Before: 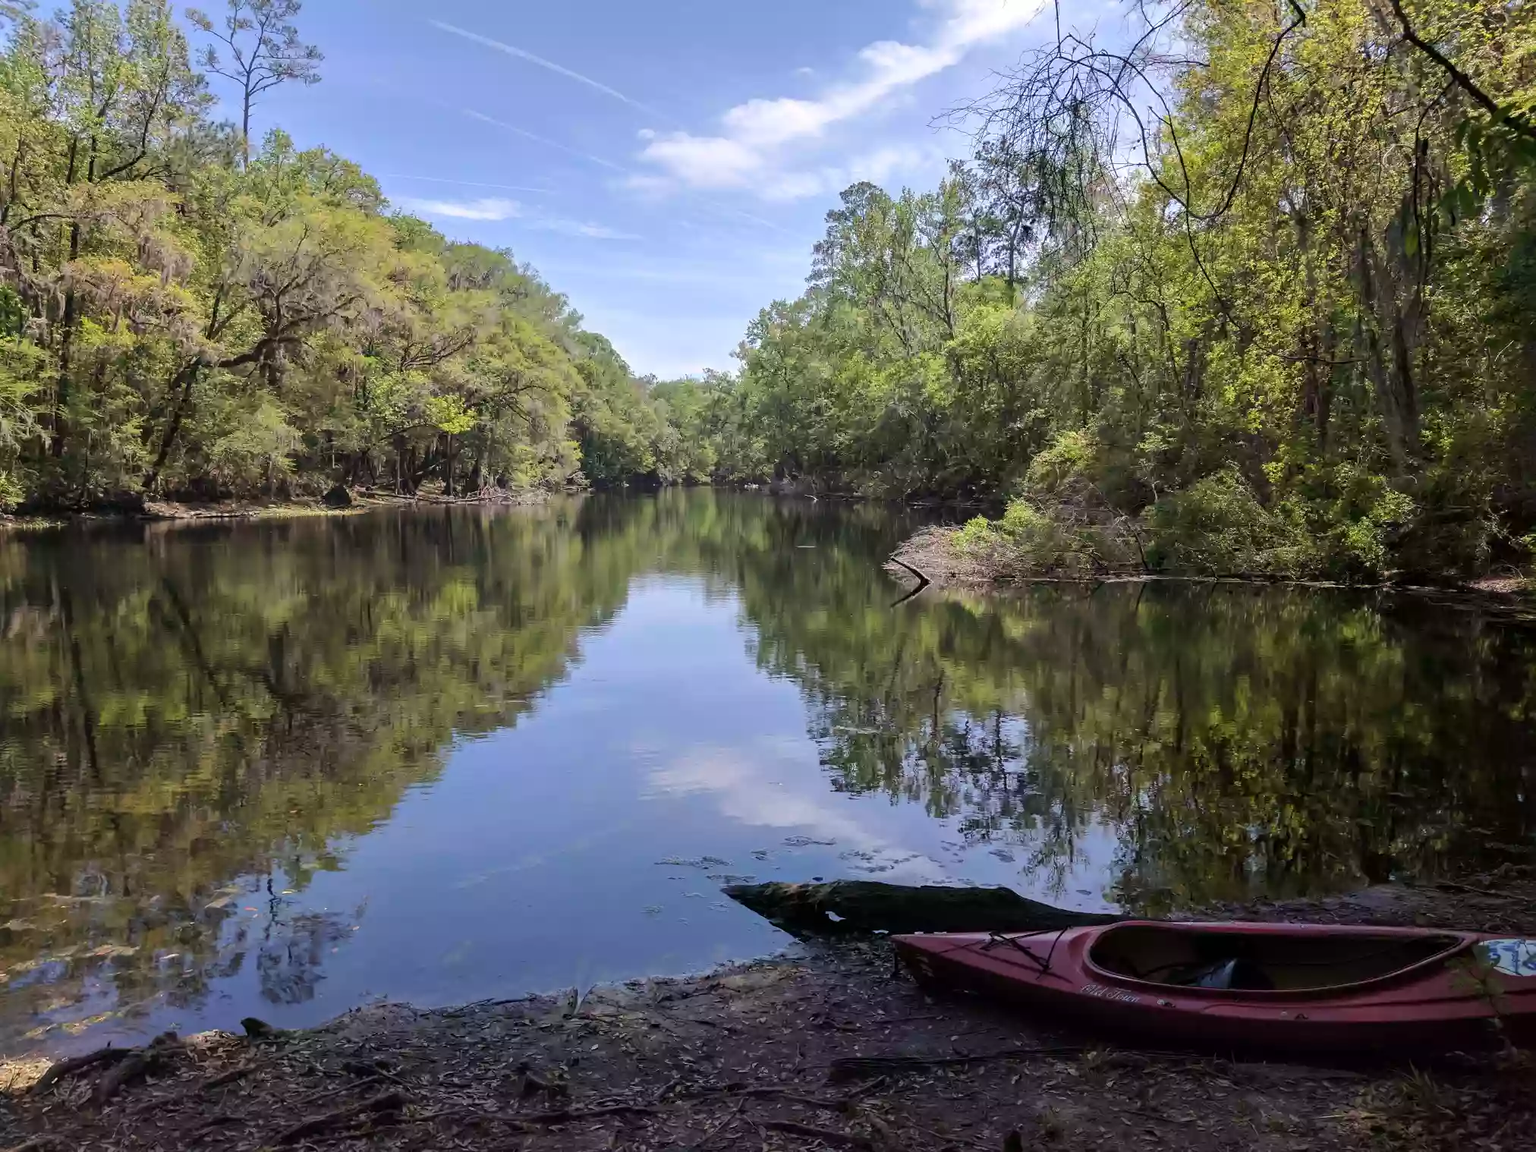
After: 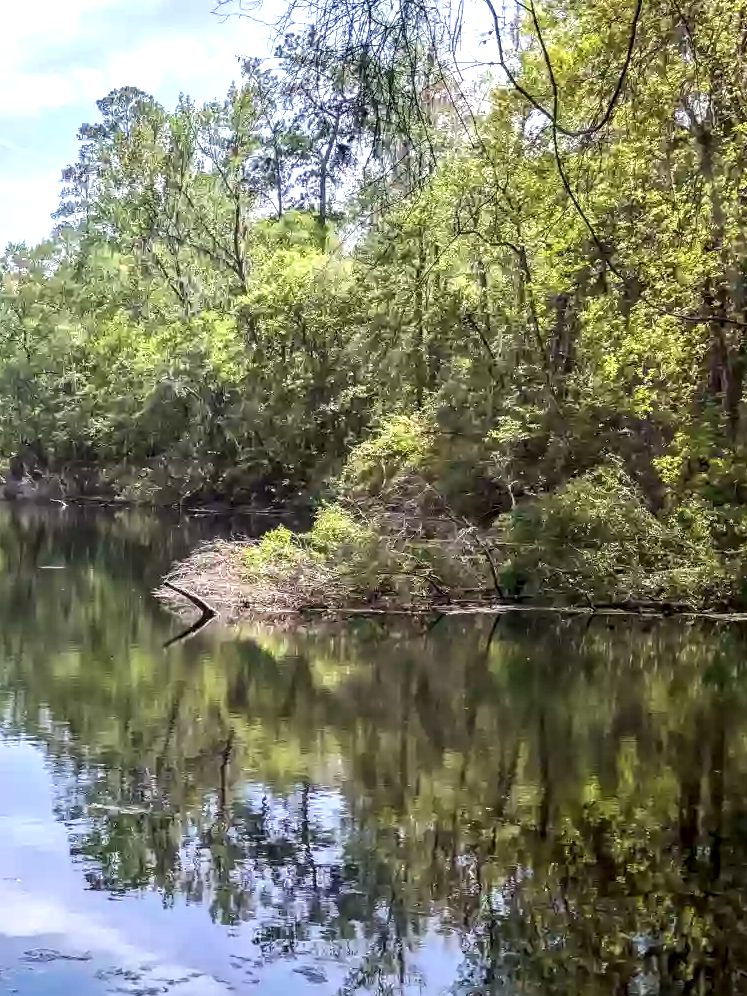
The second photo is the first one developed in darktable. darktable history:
crop and rotate: left 49.936%, top 10.094%, right 13.136%, bottom 24.256%
exposure: black level correction 0, exposure 0.7 EV, compensate exposure bias true, compensate highlight preservation false
local contrast: detail 130%
